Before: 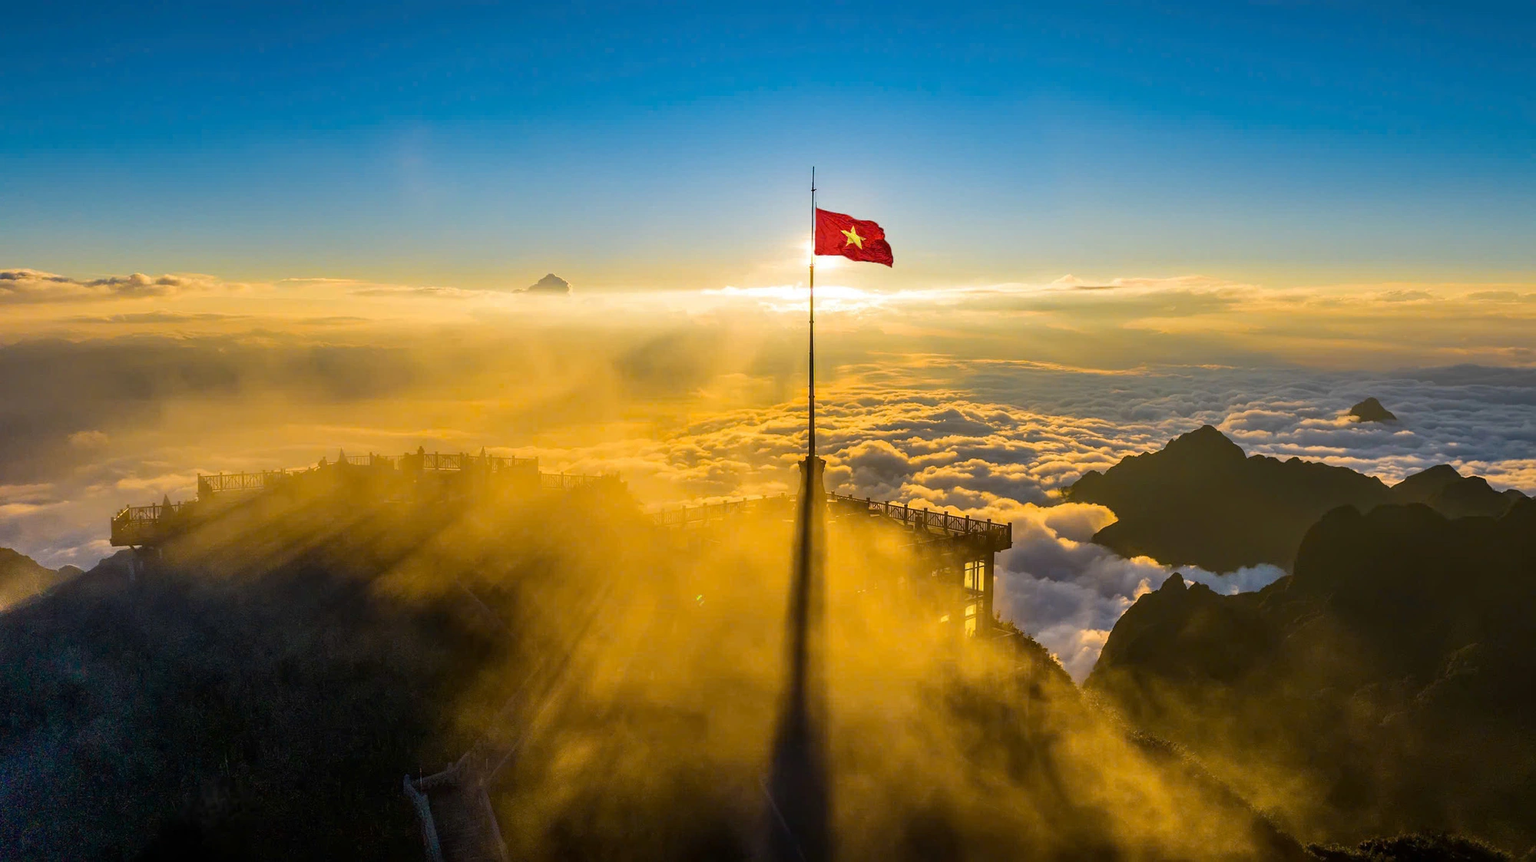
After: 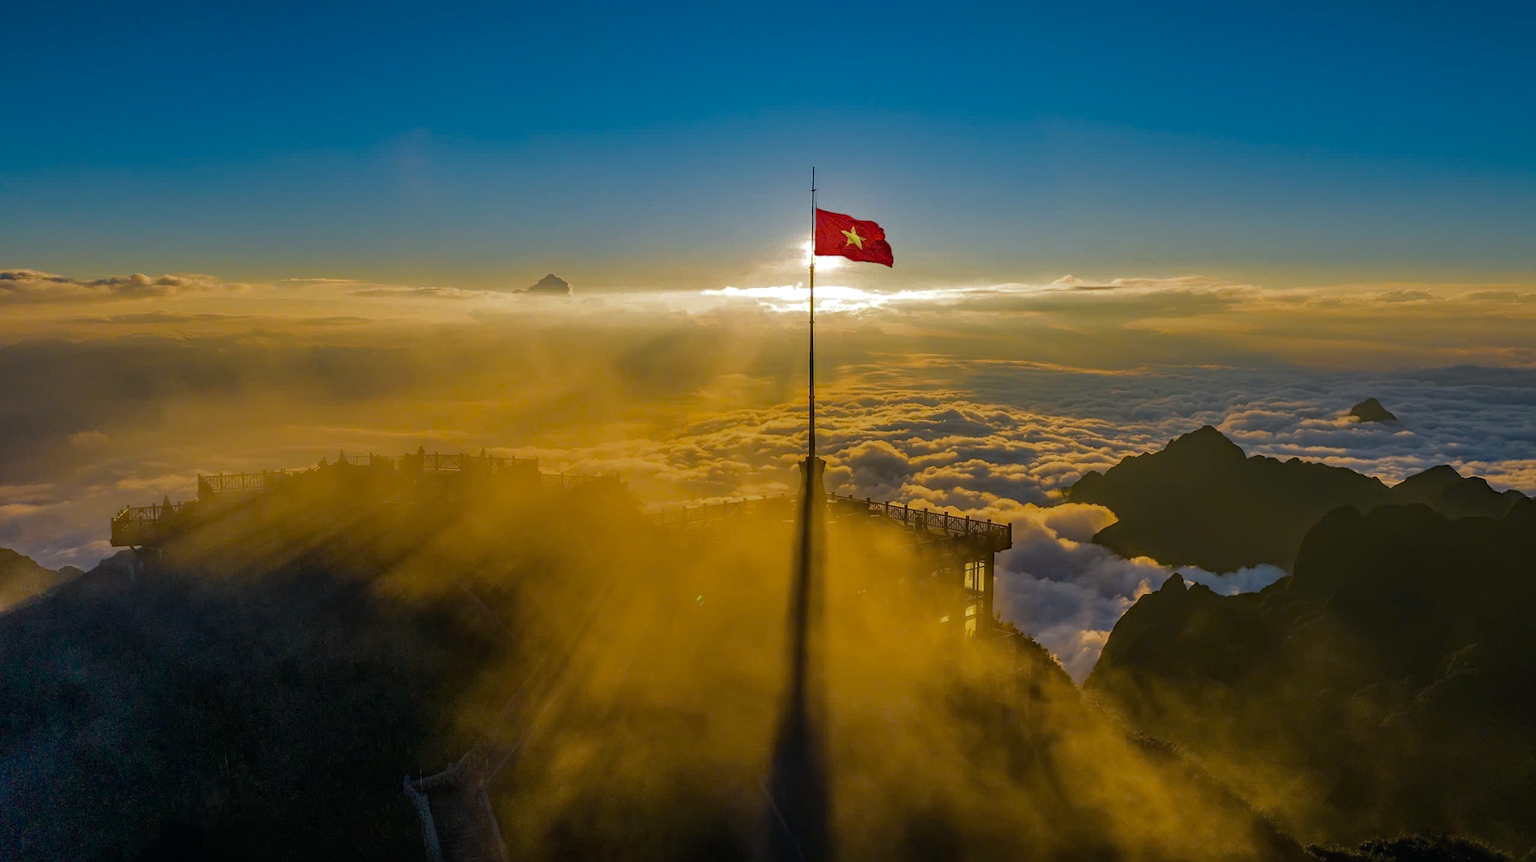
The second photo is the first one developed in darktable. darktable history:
base curve: curves: ch0 [(0, 0) (0.826, 0.587) (1, 1)]
haze removal: compatibility mode true, adaptive false
color balance: mode lift, gamma, gain (sRGB), lift [1, 1, 1.022, 1.026]
